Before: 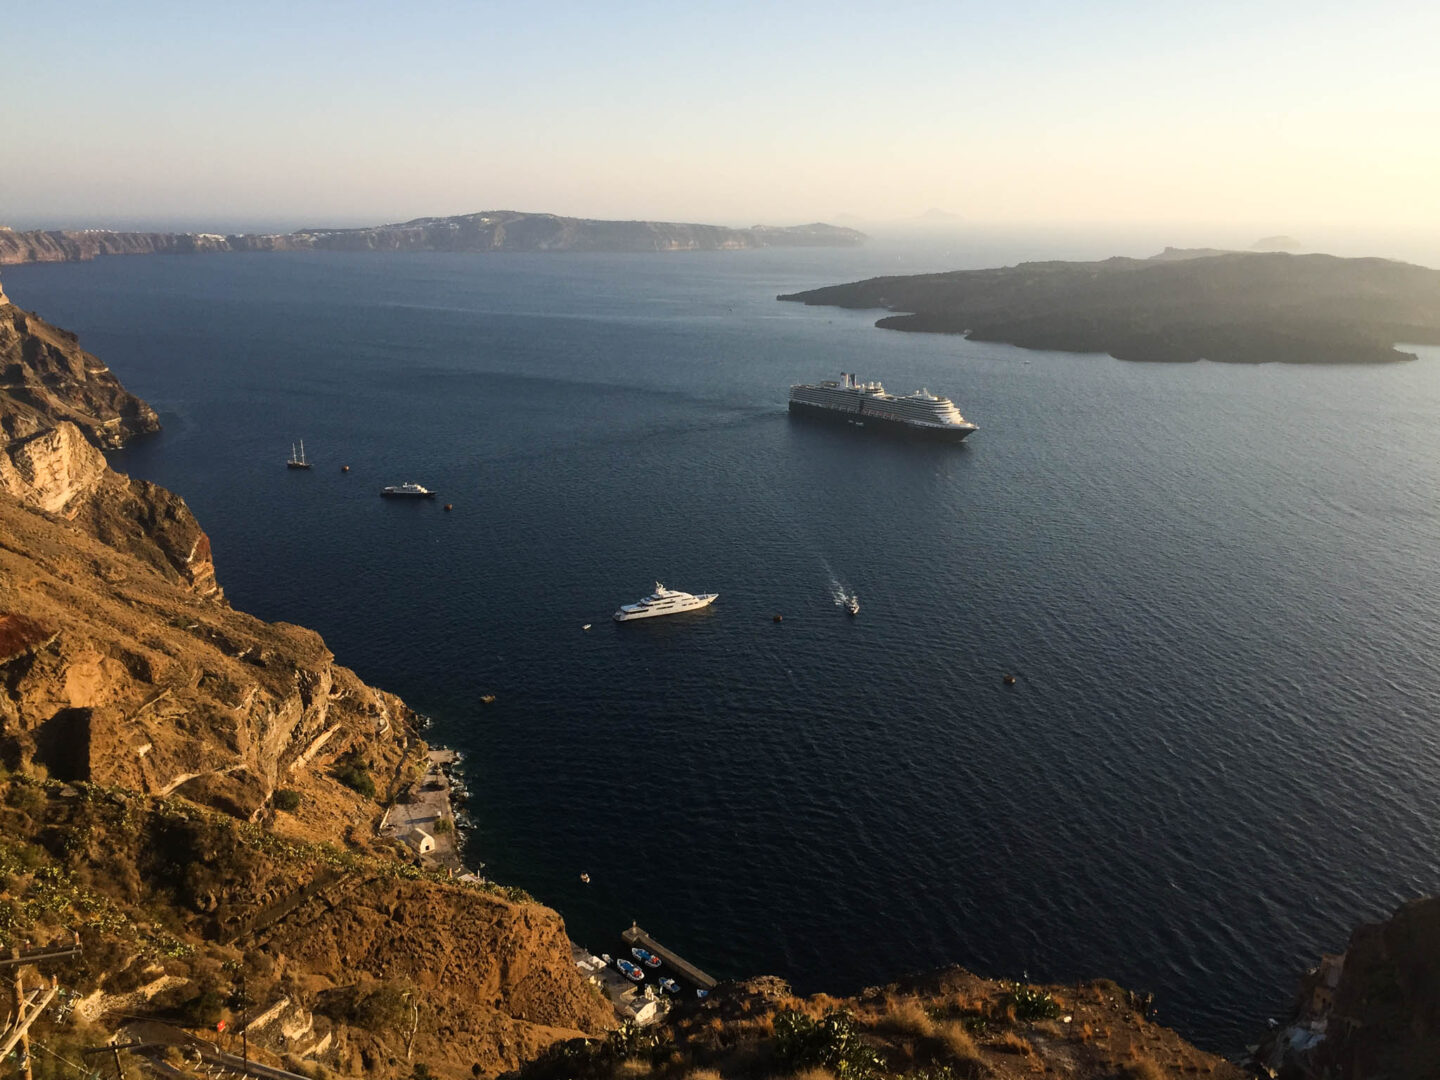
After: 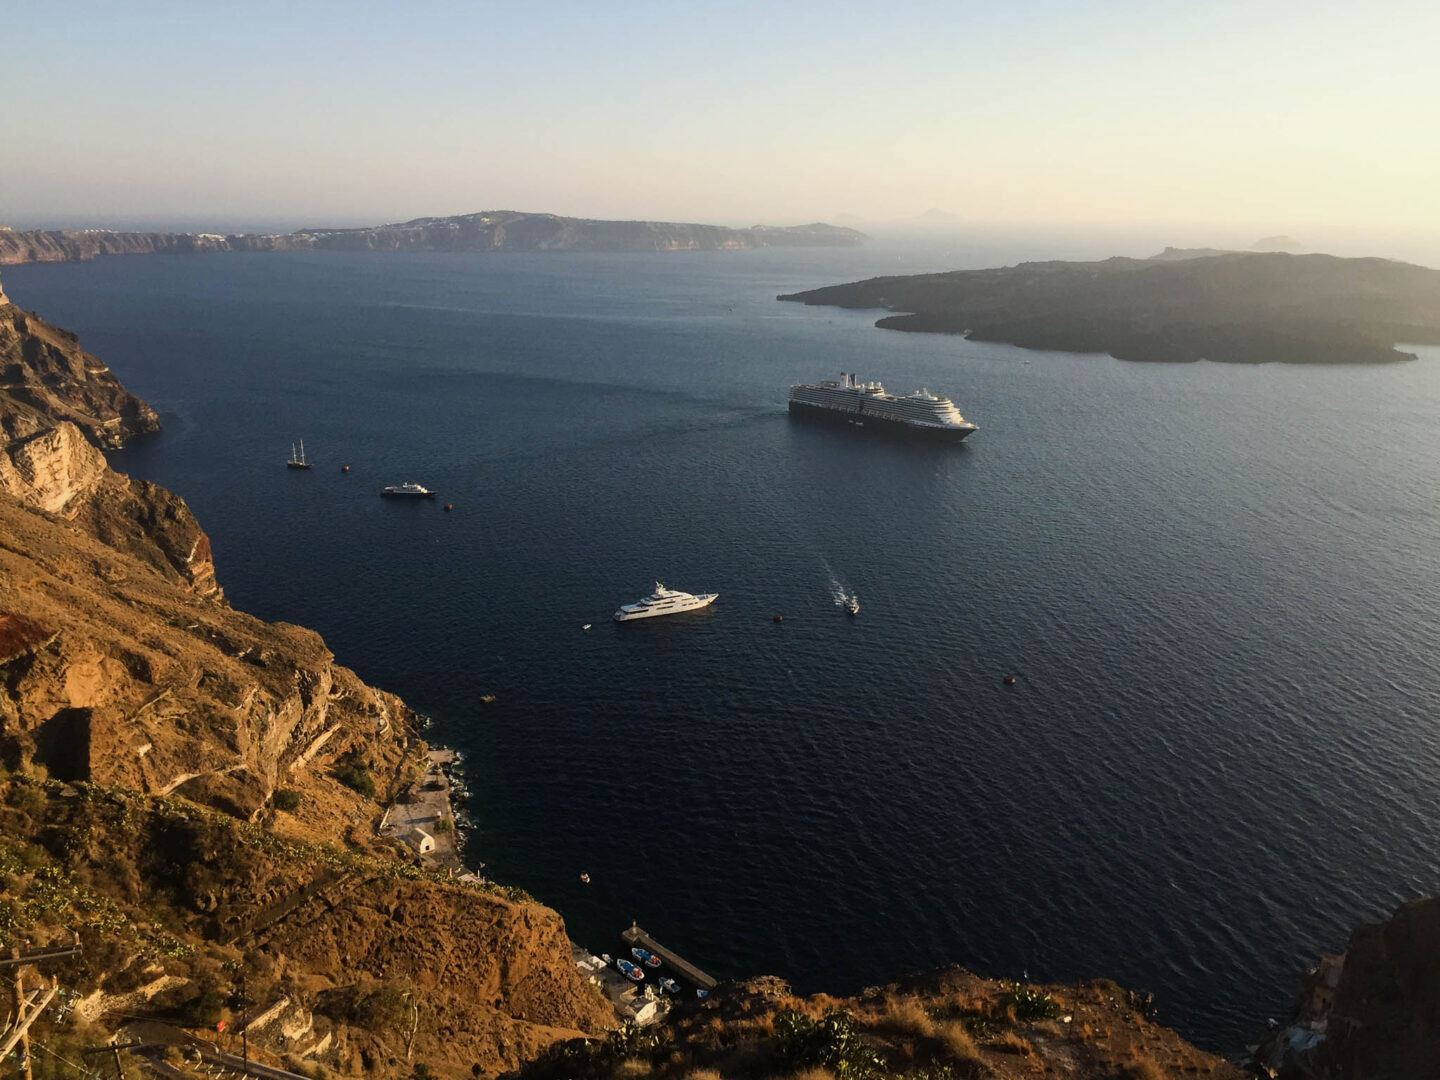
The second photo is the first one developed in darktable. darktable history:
exposure: exposure -0.151 EV, compensate highlight preservation false
split-toning: shadows › saturation 0.61, highlights › saturation 0.58, balance -28.74, compress 87.36%
